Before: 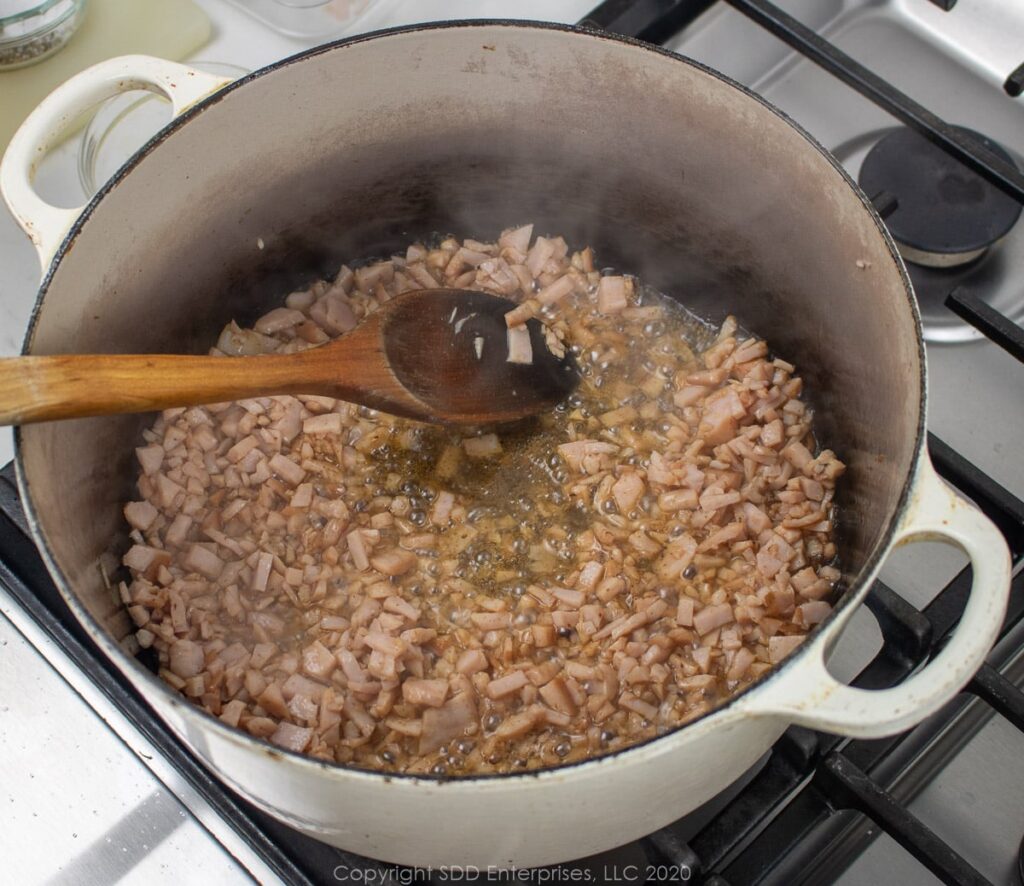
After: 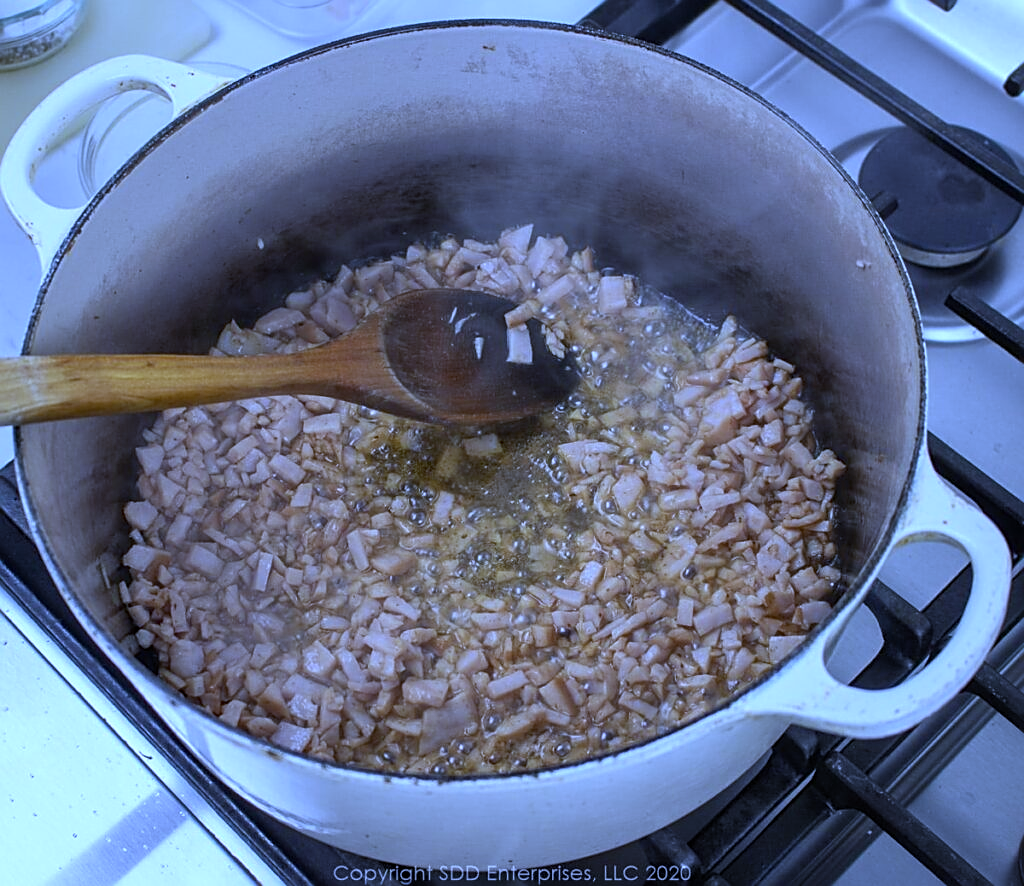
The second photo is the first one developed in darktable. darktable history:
sharpen: on, module defaults
white balance: red 0.766, blue 1.537
